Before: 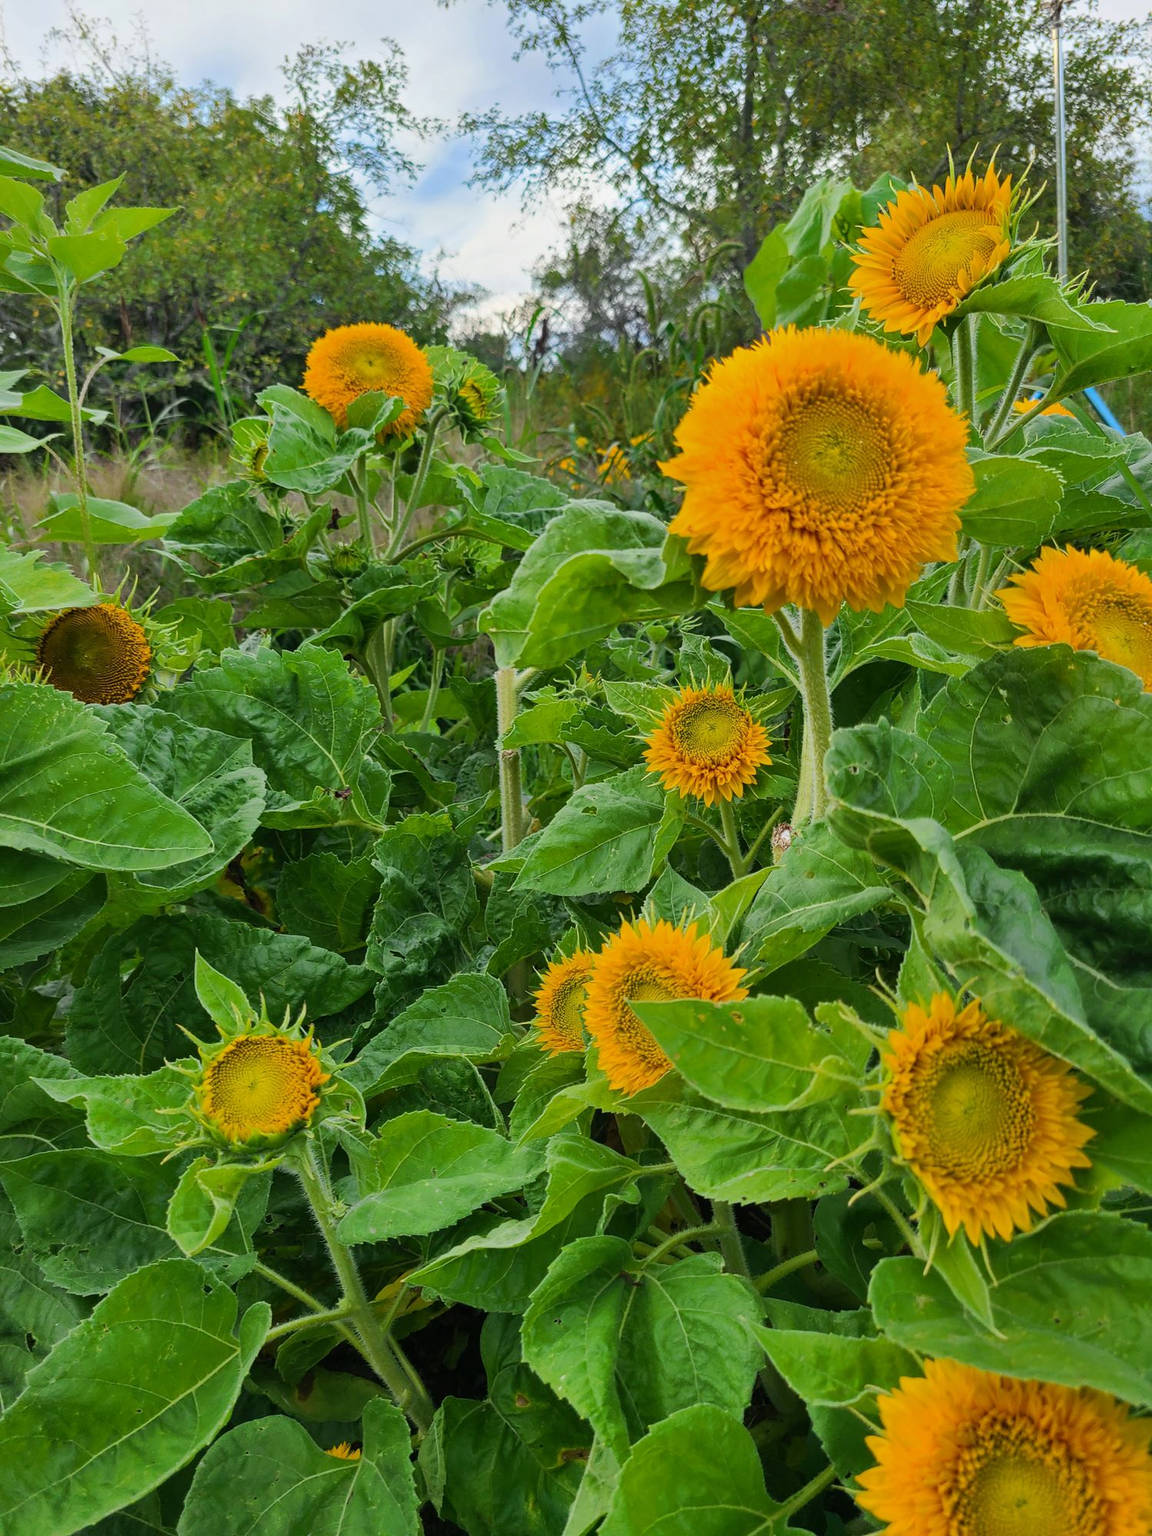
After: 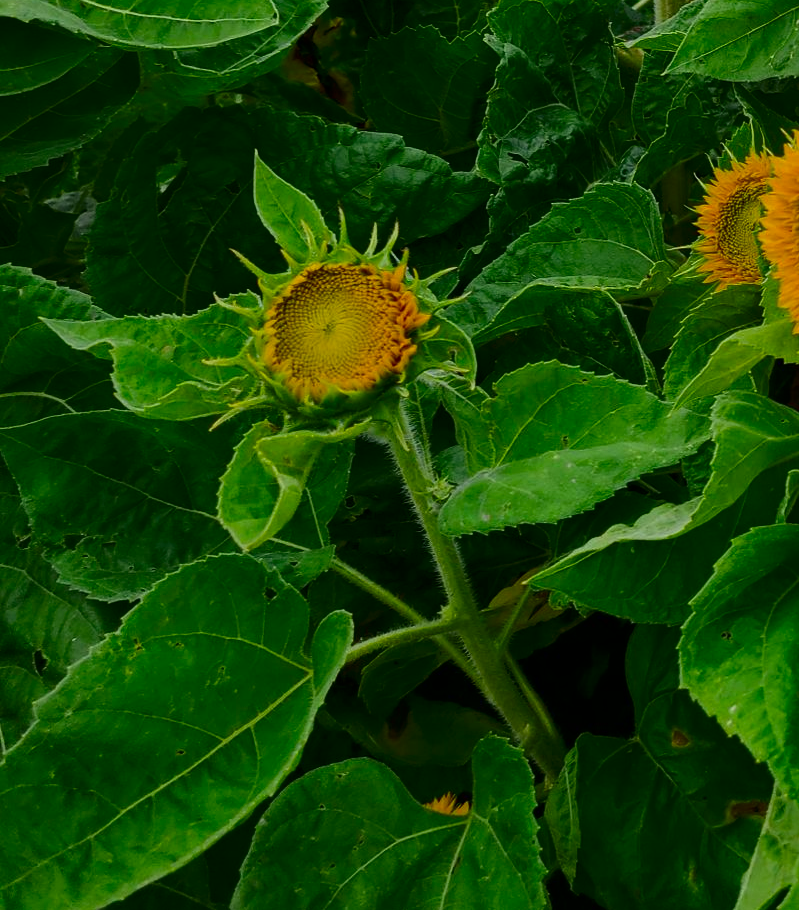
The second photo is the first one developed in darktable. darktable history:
tone equalizer: on, module defaults
contrast brightness saturation: contrast 0.099, brightness -0.272, saturation 0.143
crop and rotate: top 54.286%, right 46.683%, bottom 0.21%
